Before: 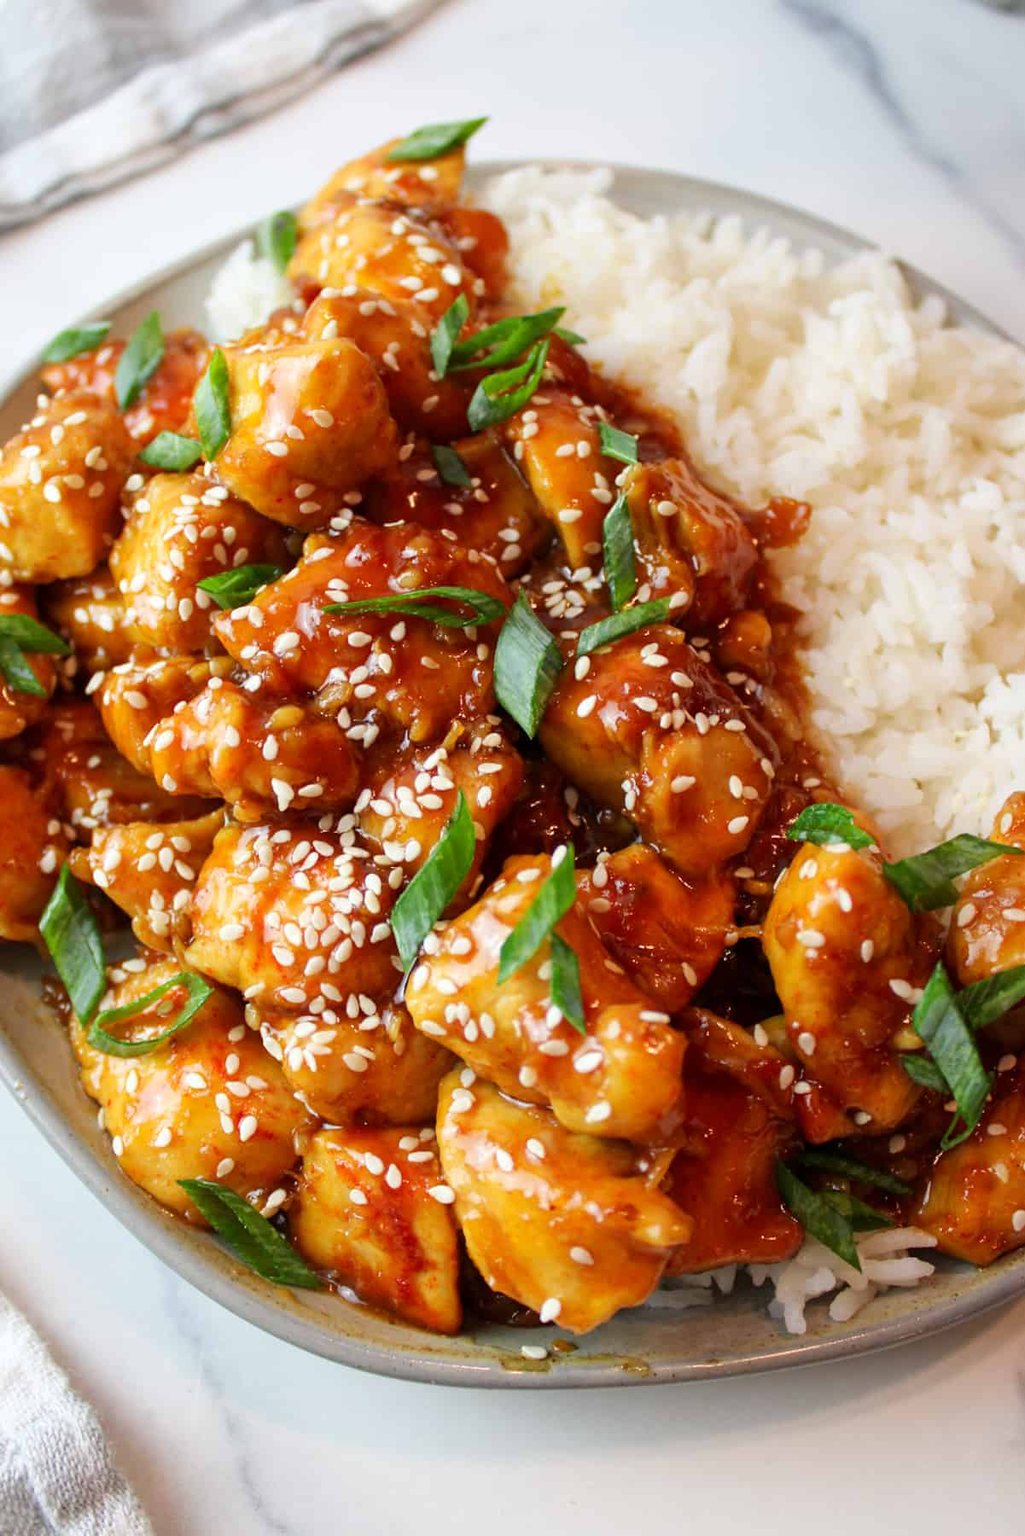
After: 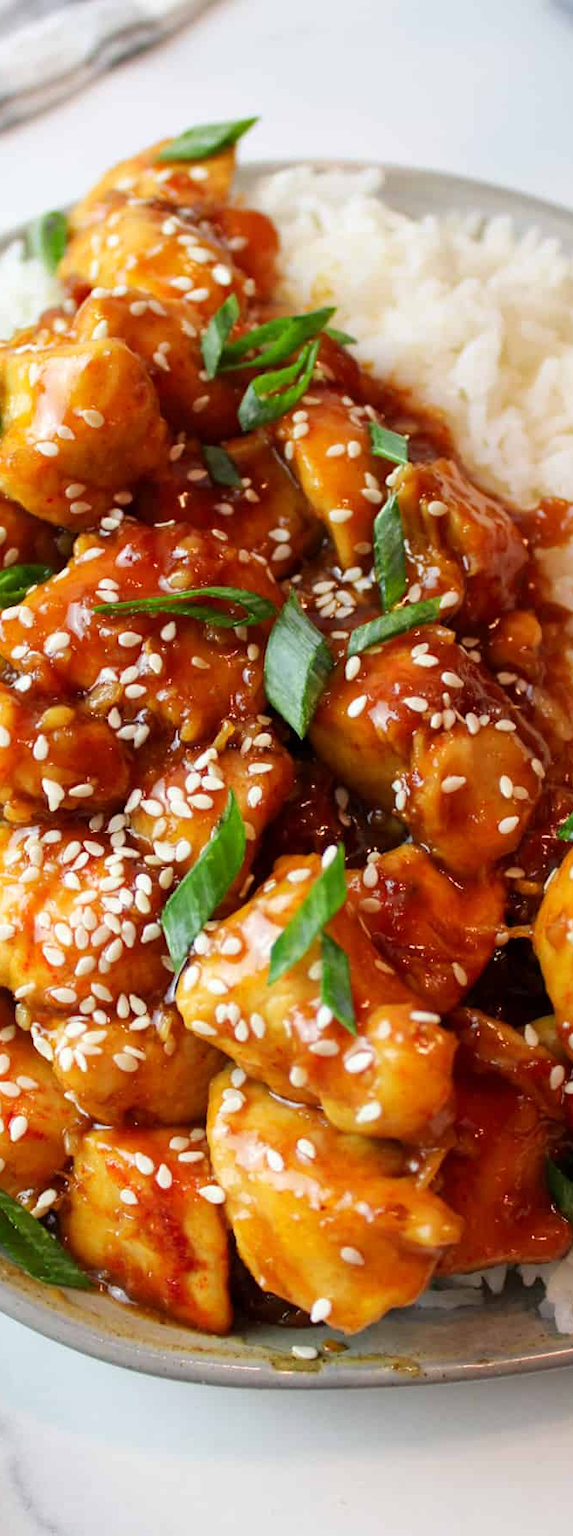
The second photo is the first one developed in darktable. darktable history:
crop and rotate: left 22.424%, right 21.572%
